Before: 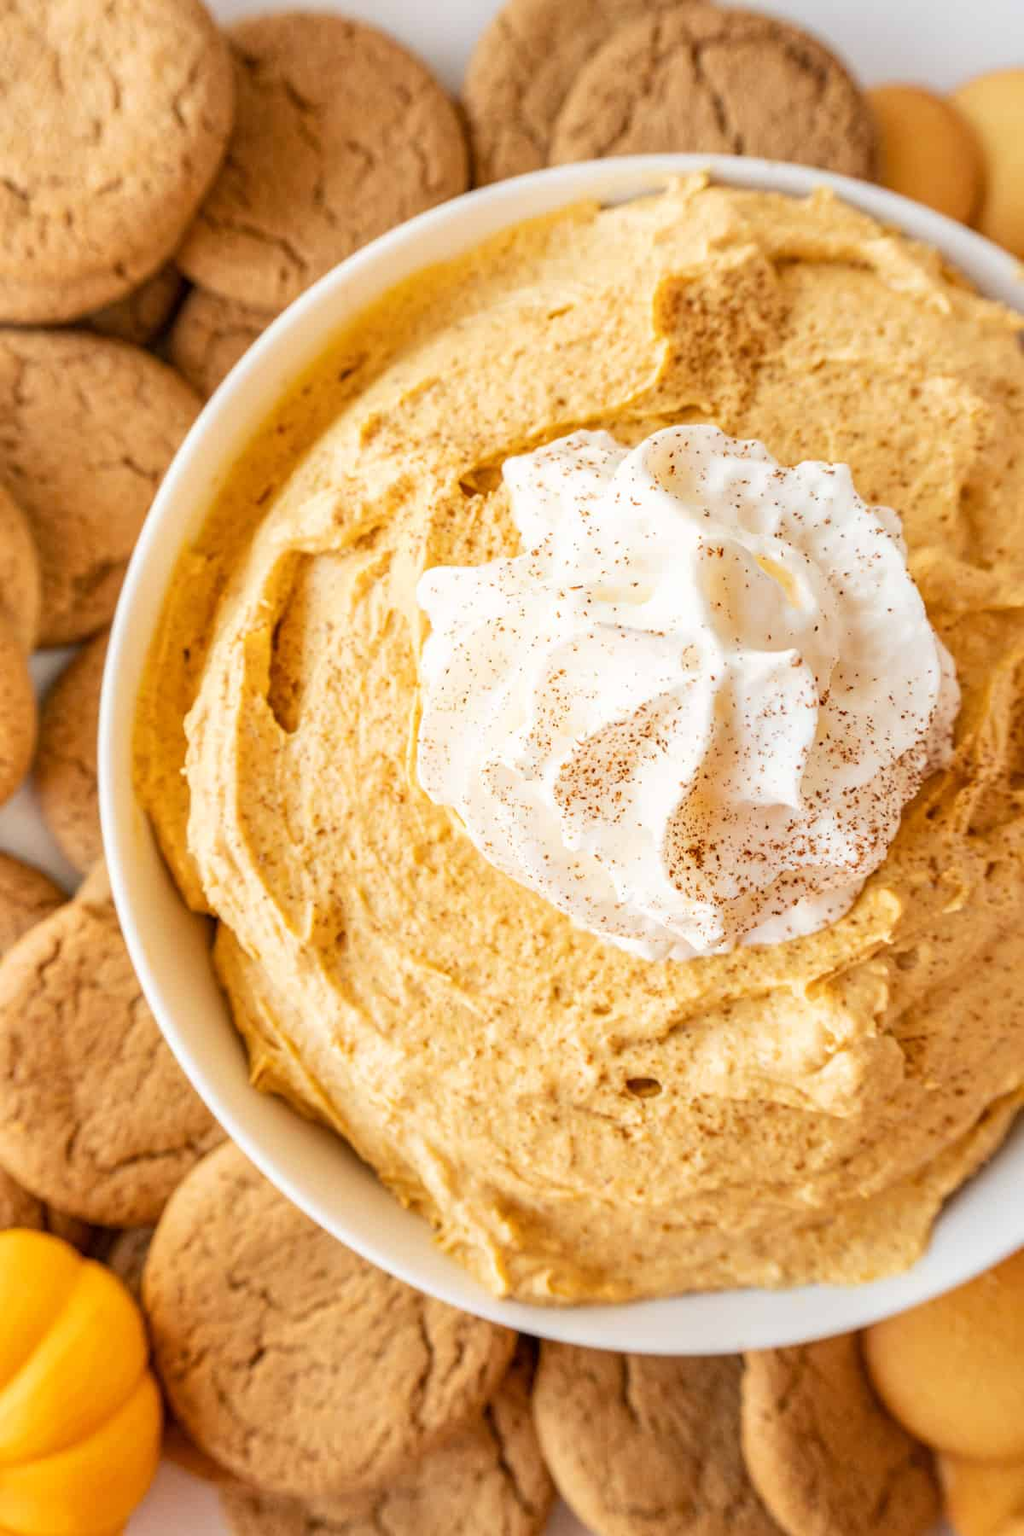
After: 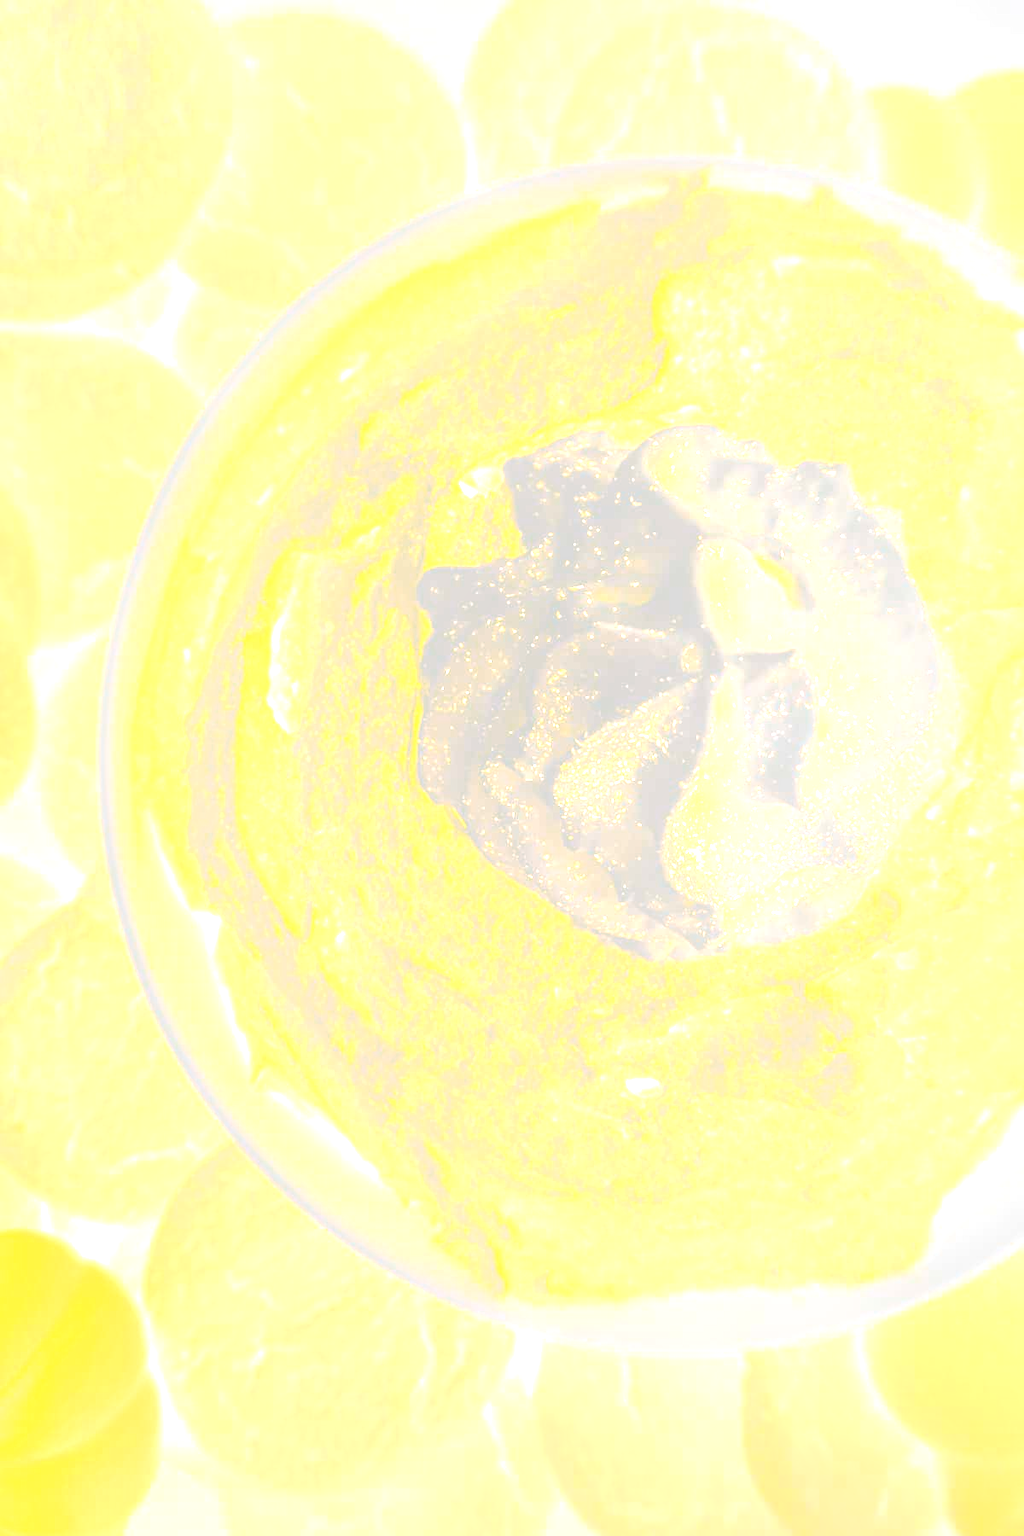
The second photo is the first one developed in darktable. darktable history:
exposure: black level correction 0.001, exposure 0.5 EV, compensate exposure bias true, compensate highlight preservation false
bloom: size 25%, threshold 5%, strength 90%
